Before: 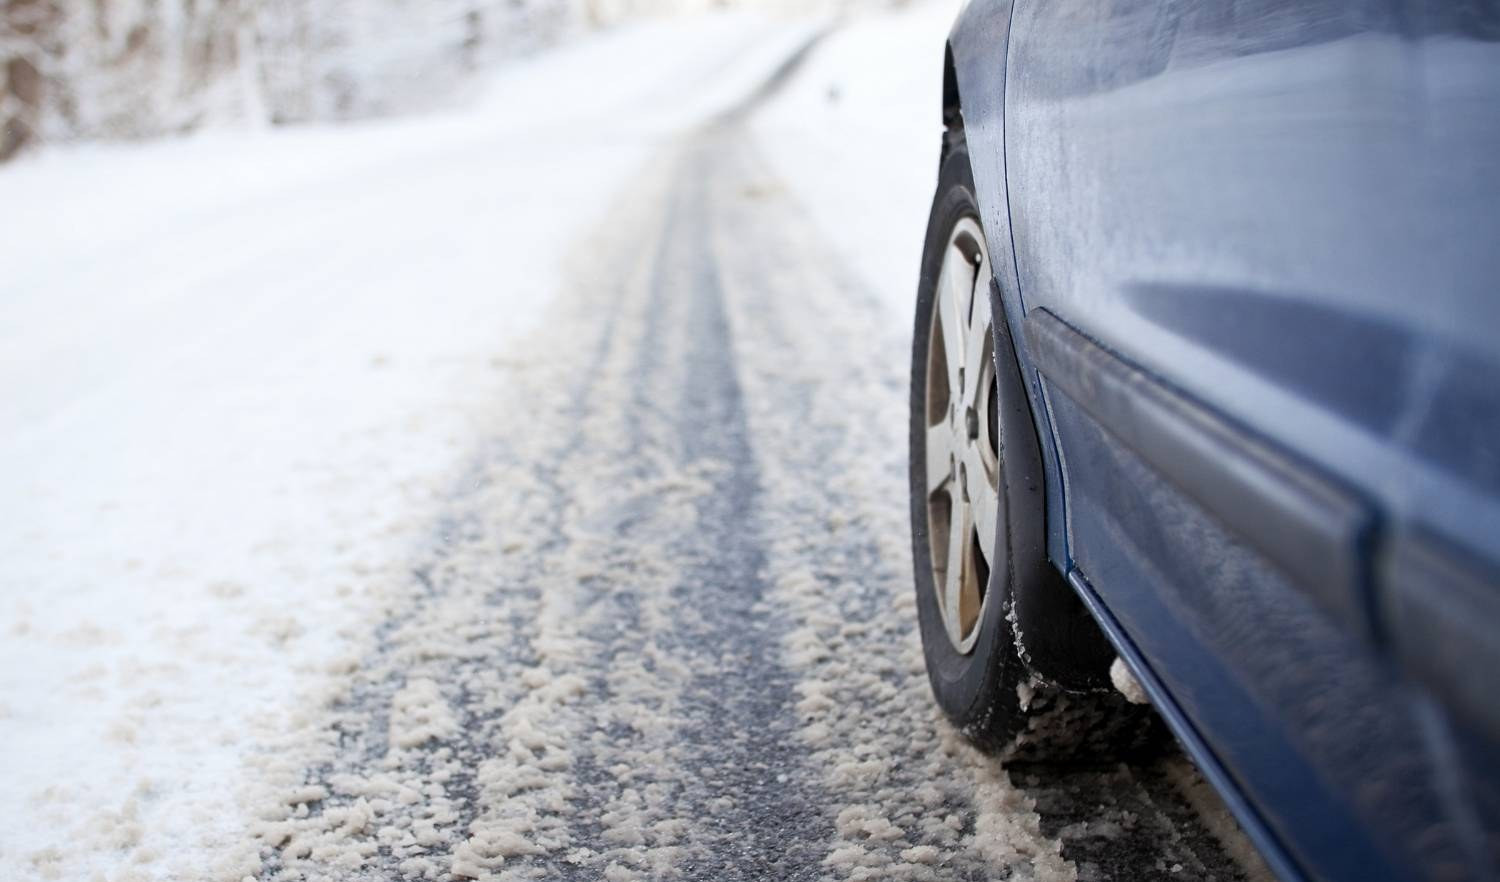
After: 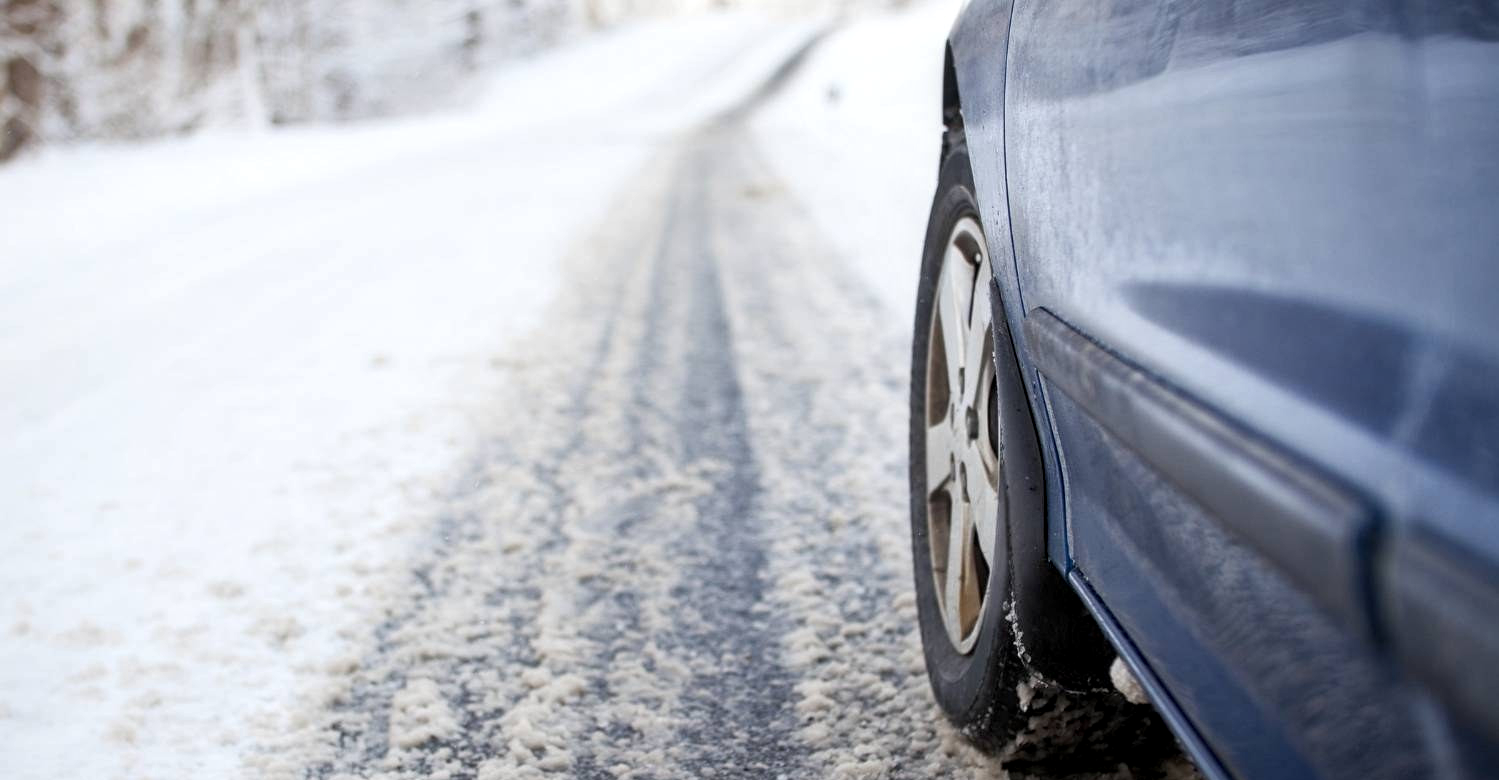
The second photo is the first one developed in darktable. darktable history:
local contrast: on, module defaults
crop and rotate: top 0%, bottom 11.49%
